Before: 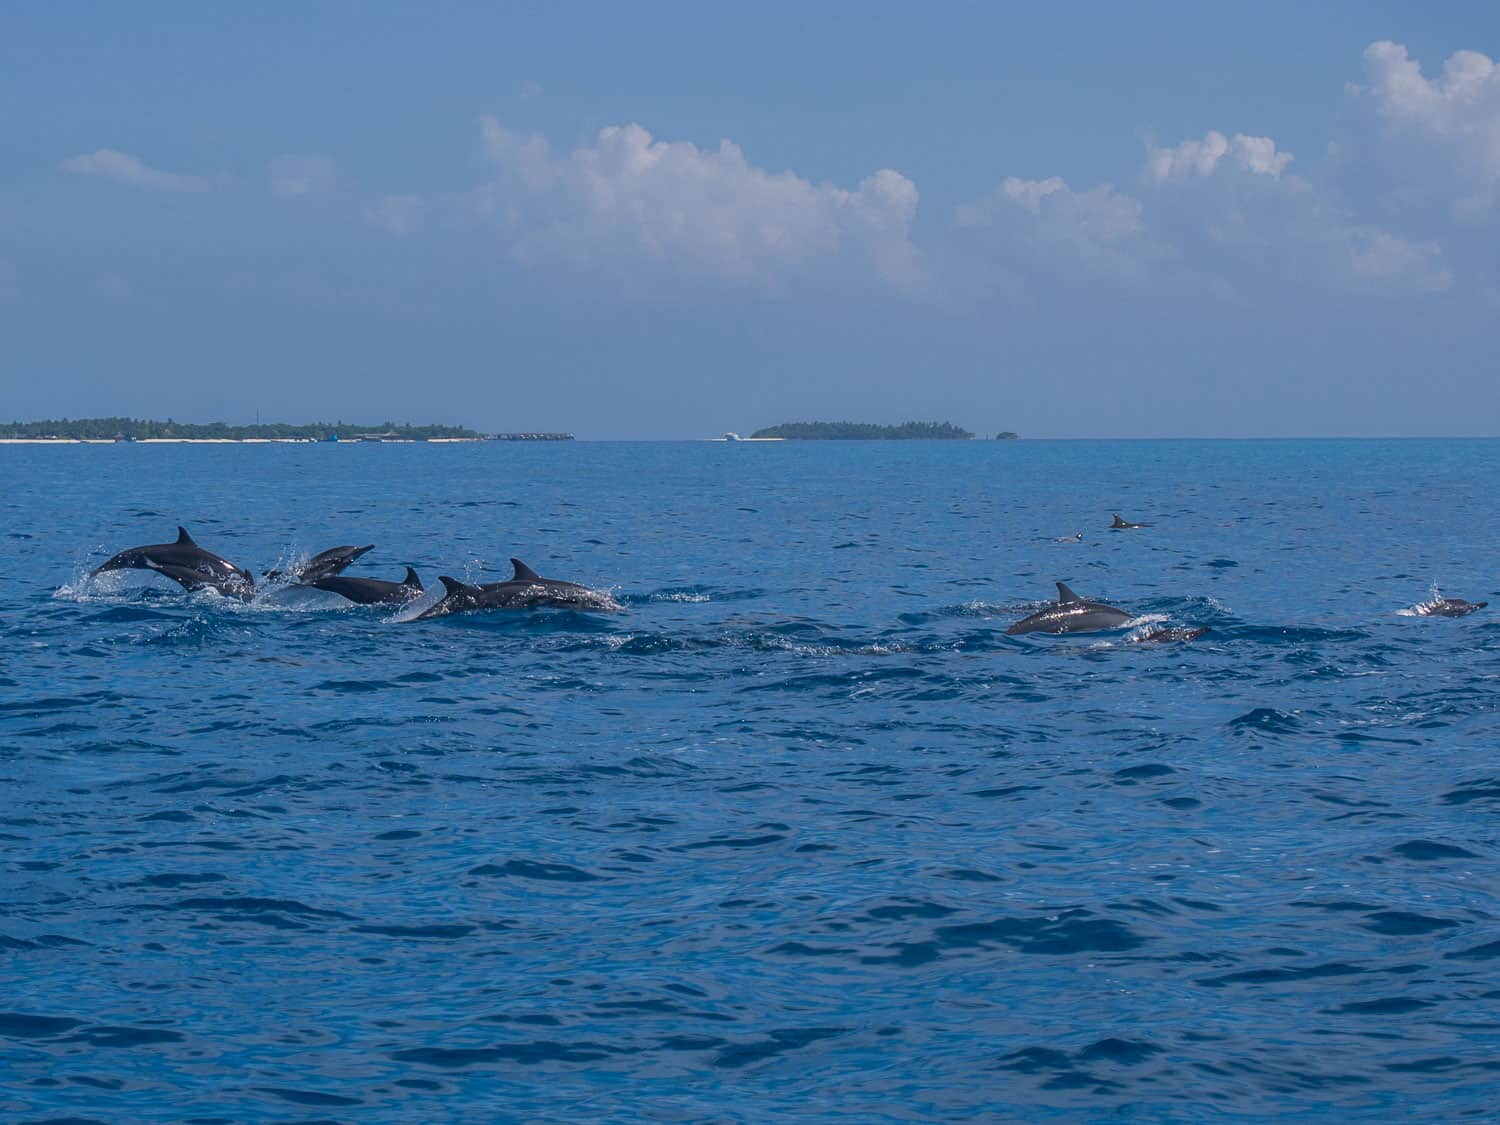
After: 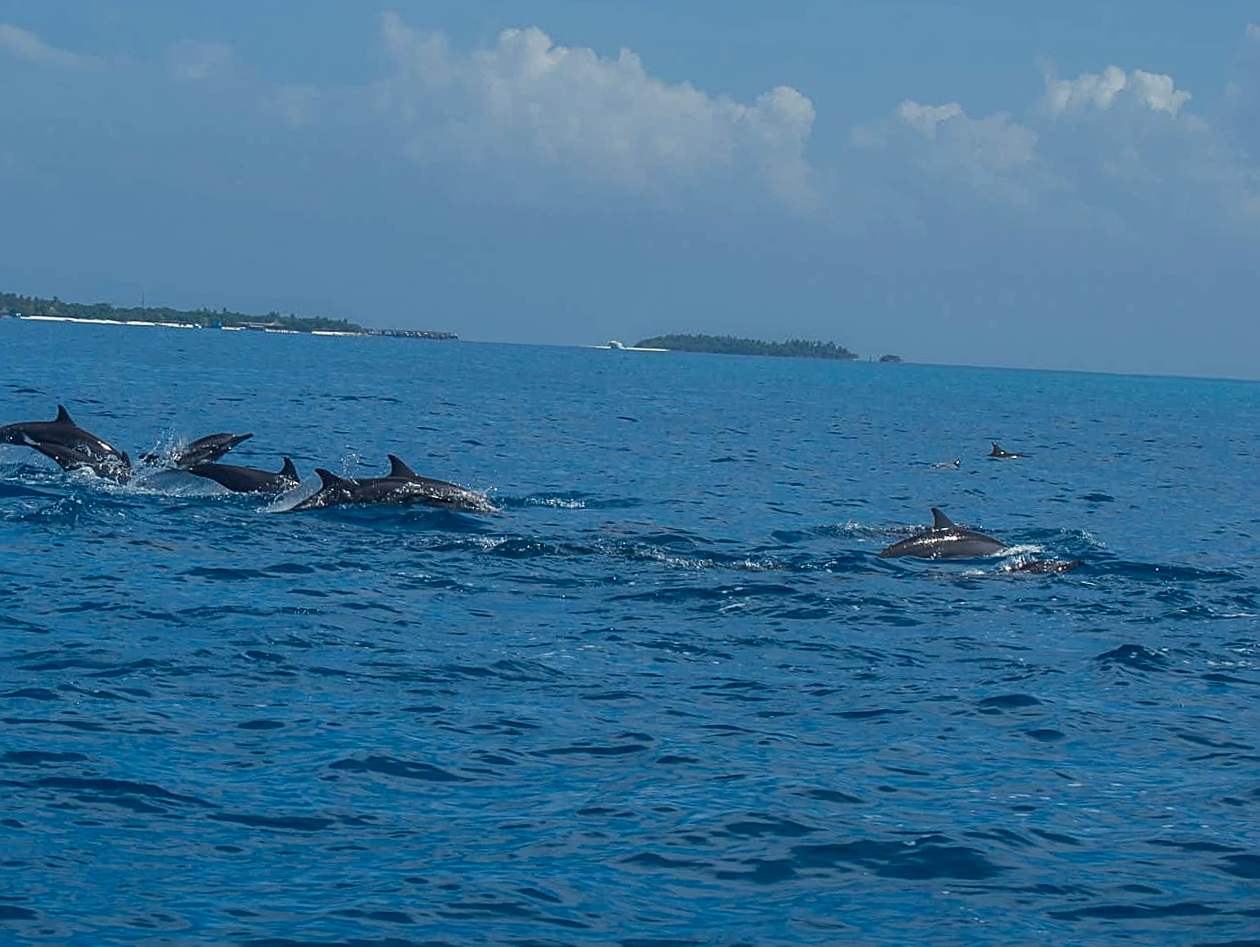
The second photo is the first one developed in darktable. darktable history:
color correction: highlights a* -8.24, highlights b* 3.52
sharpen: on, module defaults
crop and rotate: angle -3.08°, left 5.305%, top 5.177%, right 4.786%, bottom 4.739%
exposure: black level correction -0.001, exposure 0.08 EV, compensate highlight preservation false
contrast brightness saturation: contrast 0.031, brightness -0.038
tone equalizer: on, module defaults
